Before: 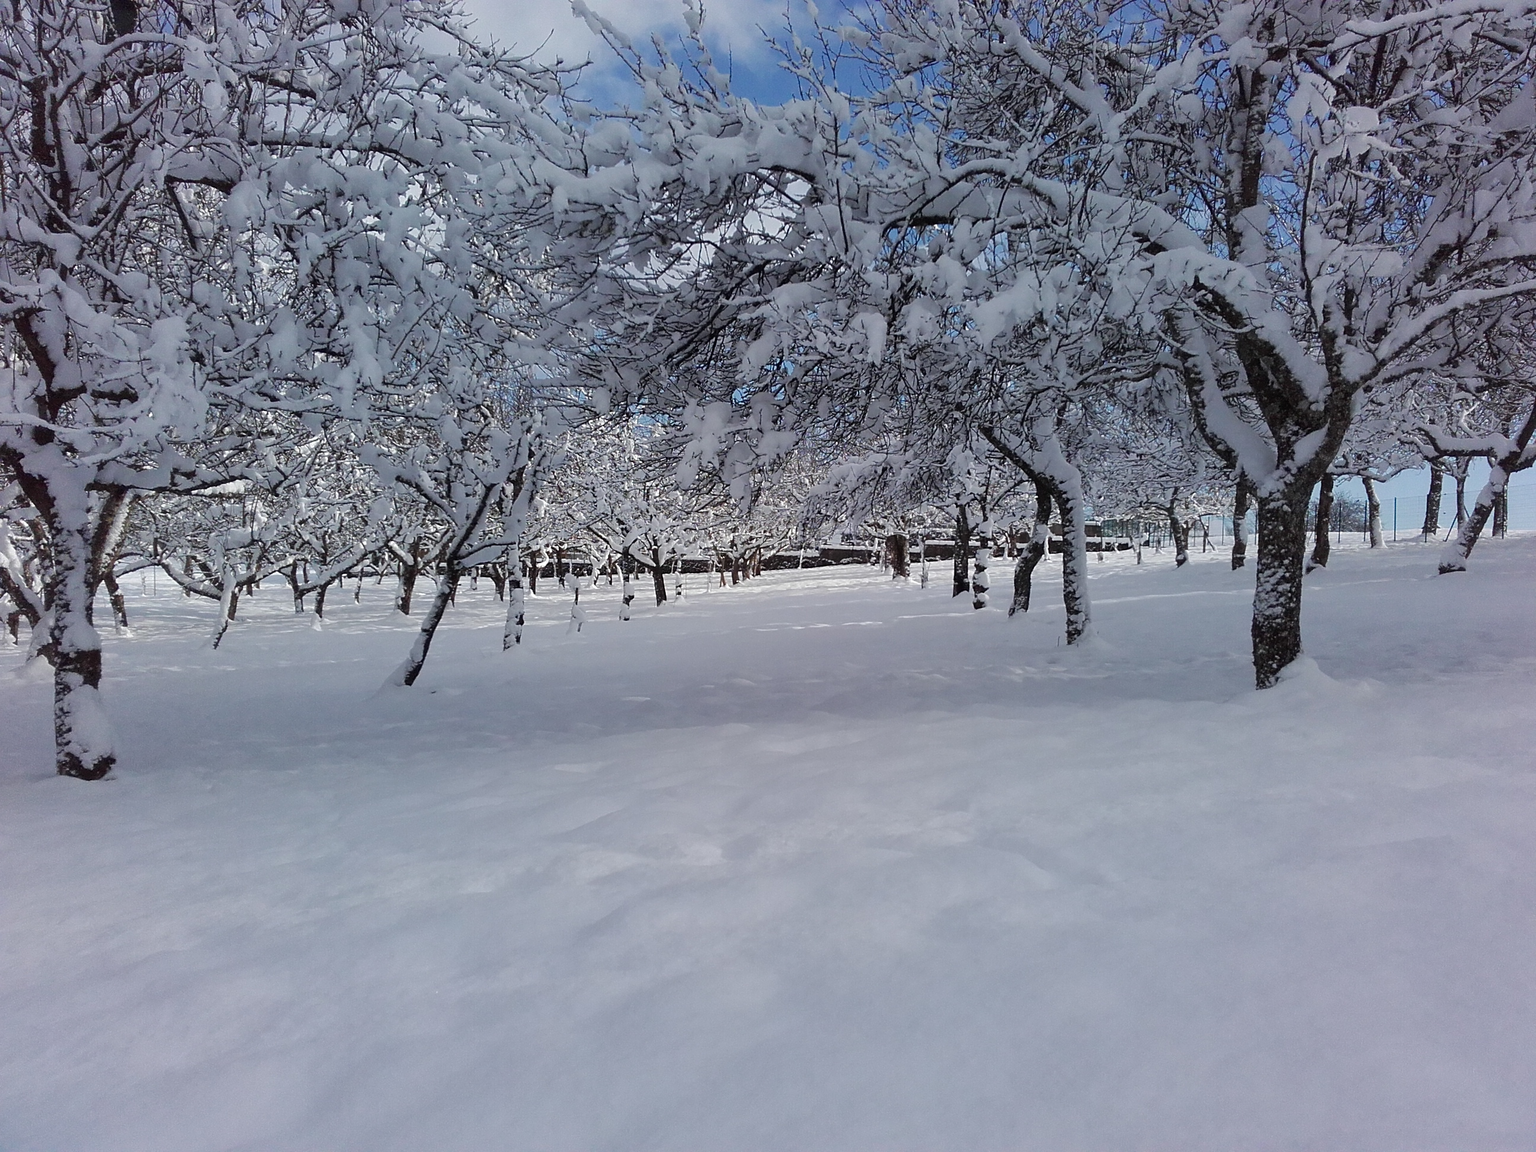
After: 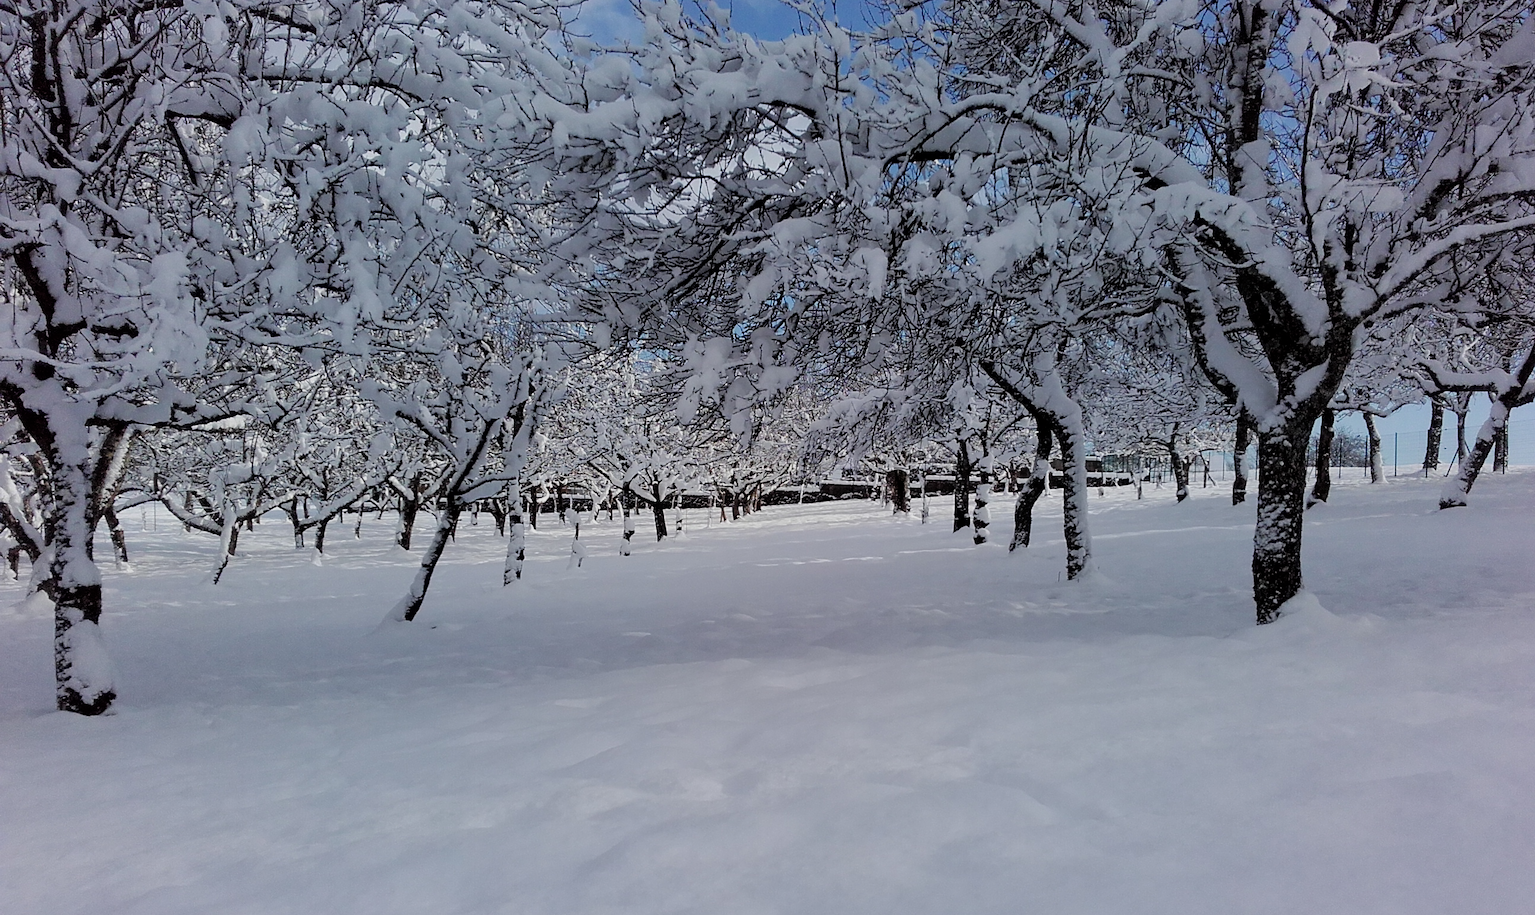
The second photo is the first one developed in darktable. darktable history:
crop and rotate: top 5.667%, bottom 14.863%
filmic rgb: black relative exposure -7.77 EV, white relative exposure 4.38 EV, target black luminance 0%, hardness 3.75, latitude 50.69%, contrast 1.072, highlights saturation mix 9.82%, shadows ↔ highlights balance -0.272%, color science v6 (2022), iterations of high-quality reconstruction 0
